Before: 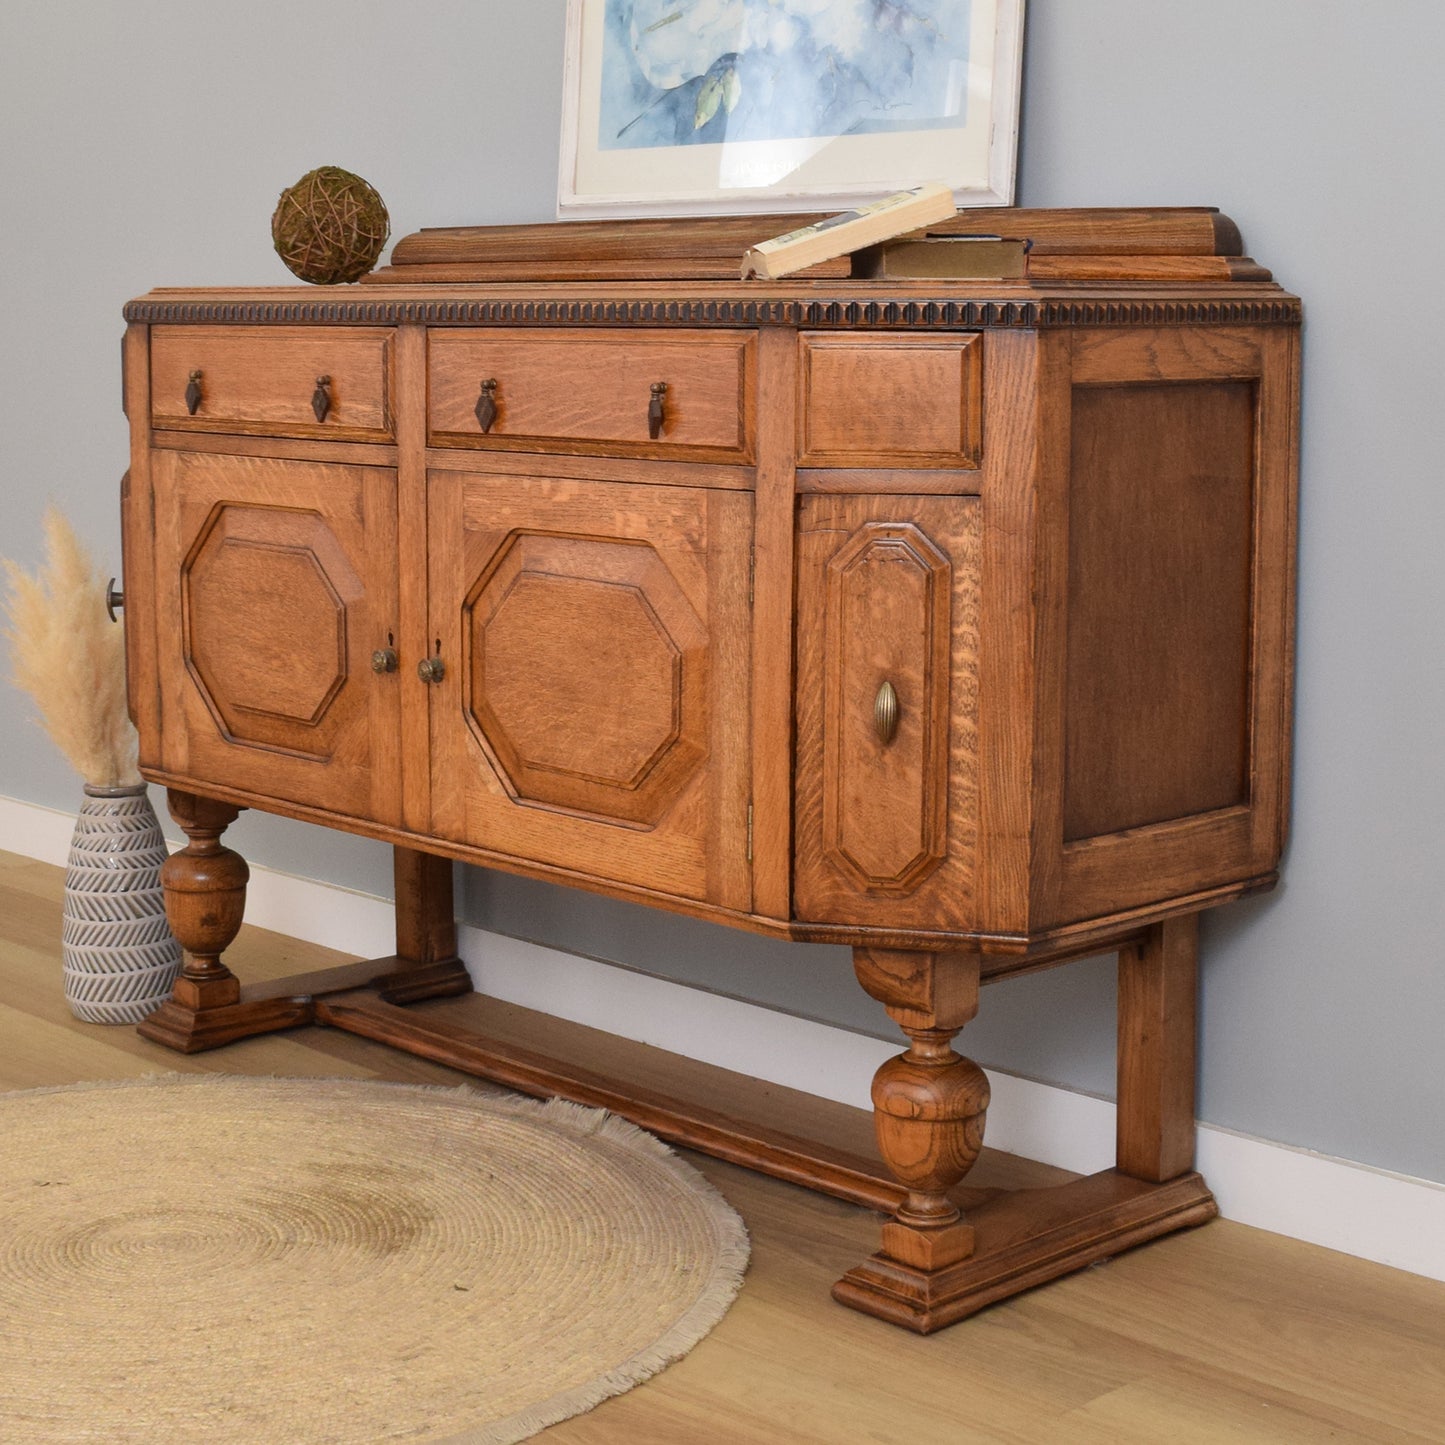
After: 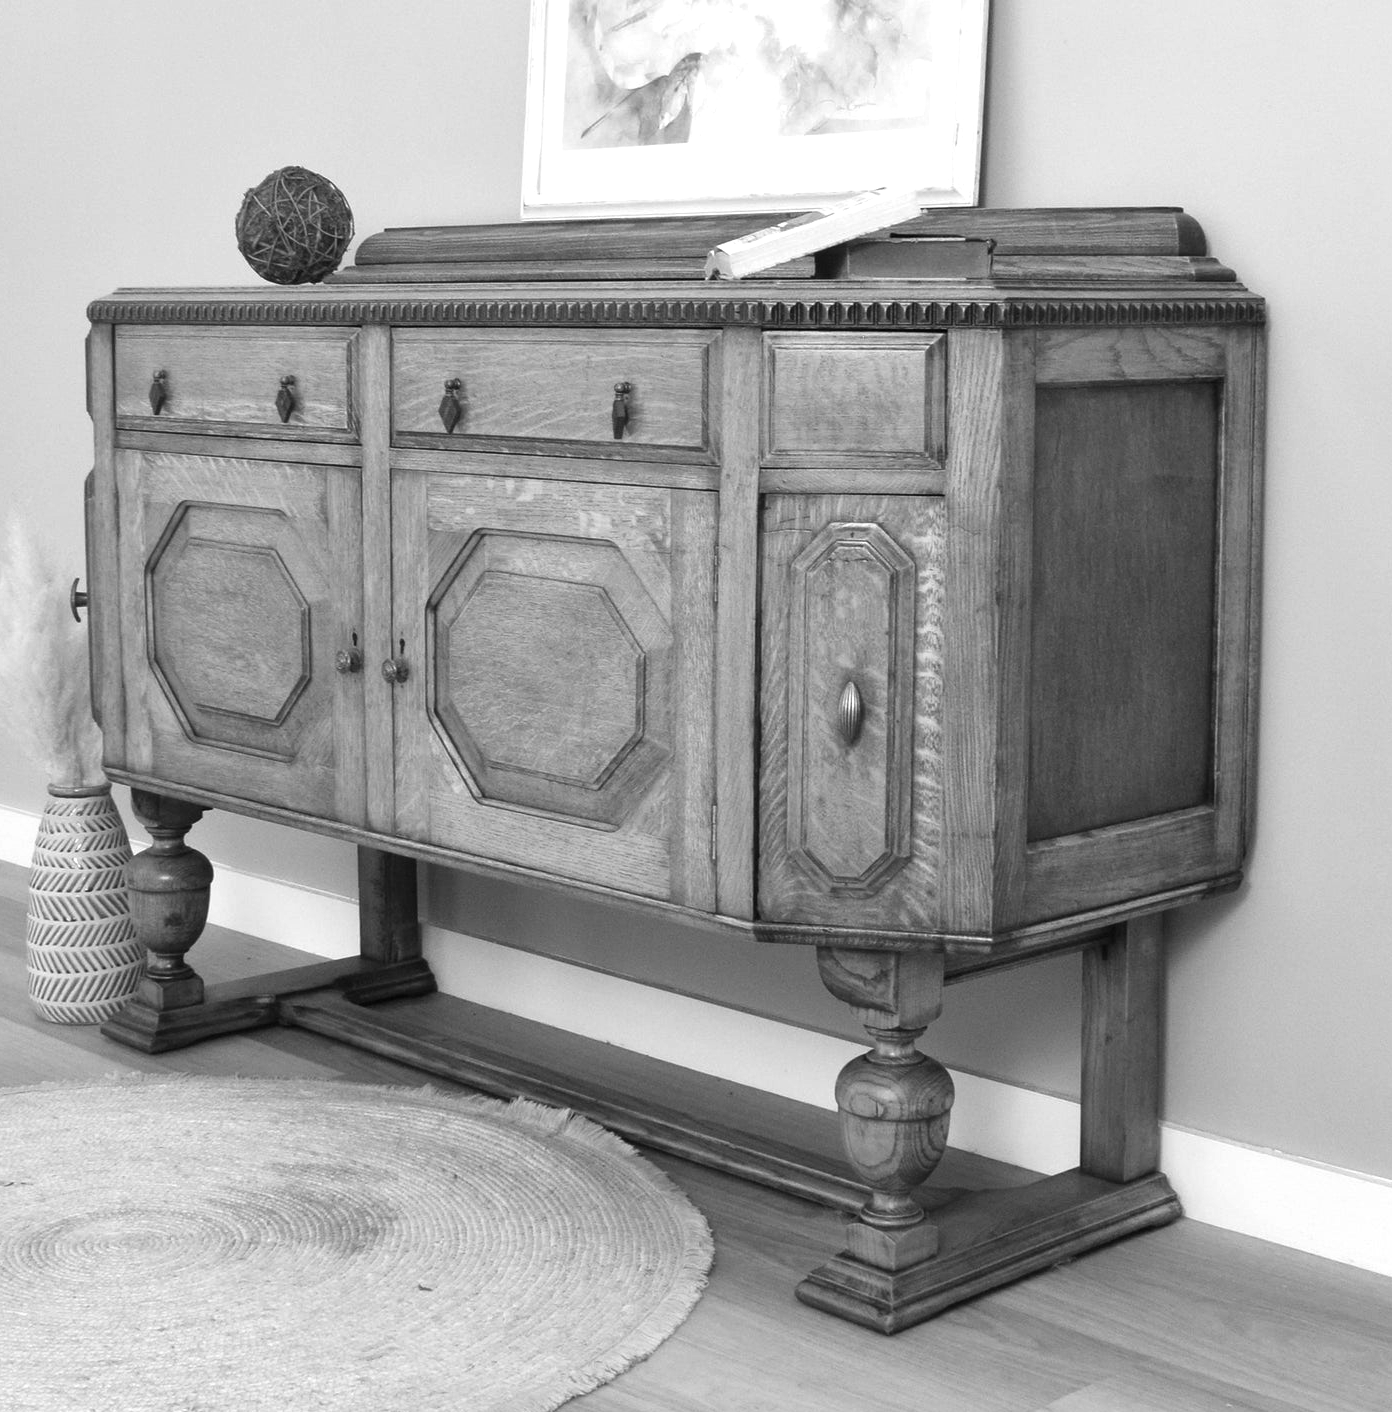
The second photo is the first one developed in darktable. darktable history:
crop and rotate: left 2.536%, right 1.107%, bottom 2.246%
color correction: saturation 1.8
contrast brightness saturation: saturation -1
exposure: exposure 0.6 EV, compensate highlight preservation false
white balance: red 1.004, blue 1.024
color balance: gamma [0.9, 0.988, 0.975, 1.025], gain [1.05, 1, 1, 1]
